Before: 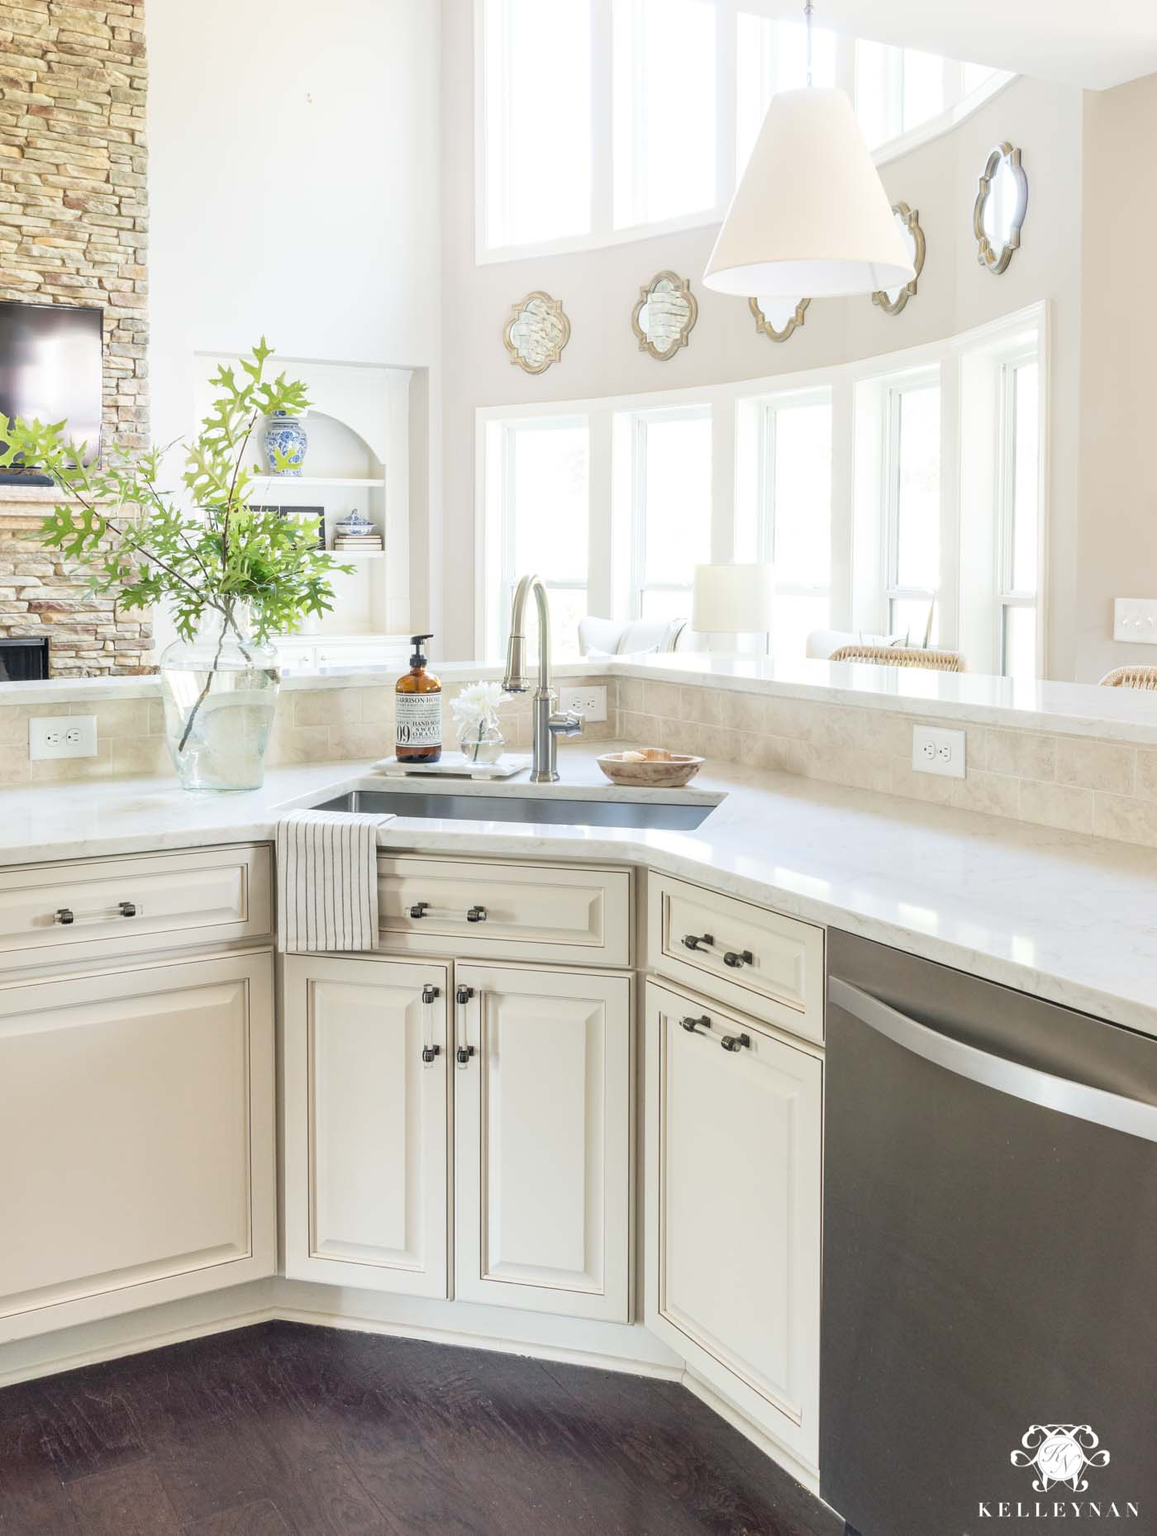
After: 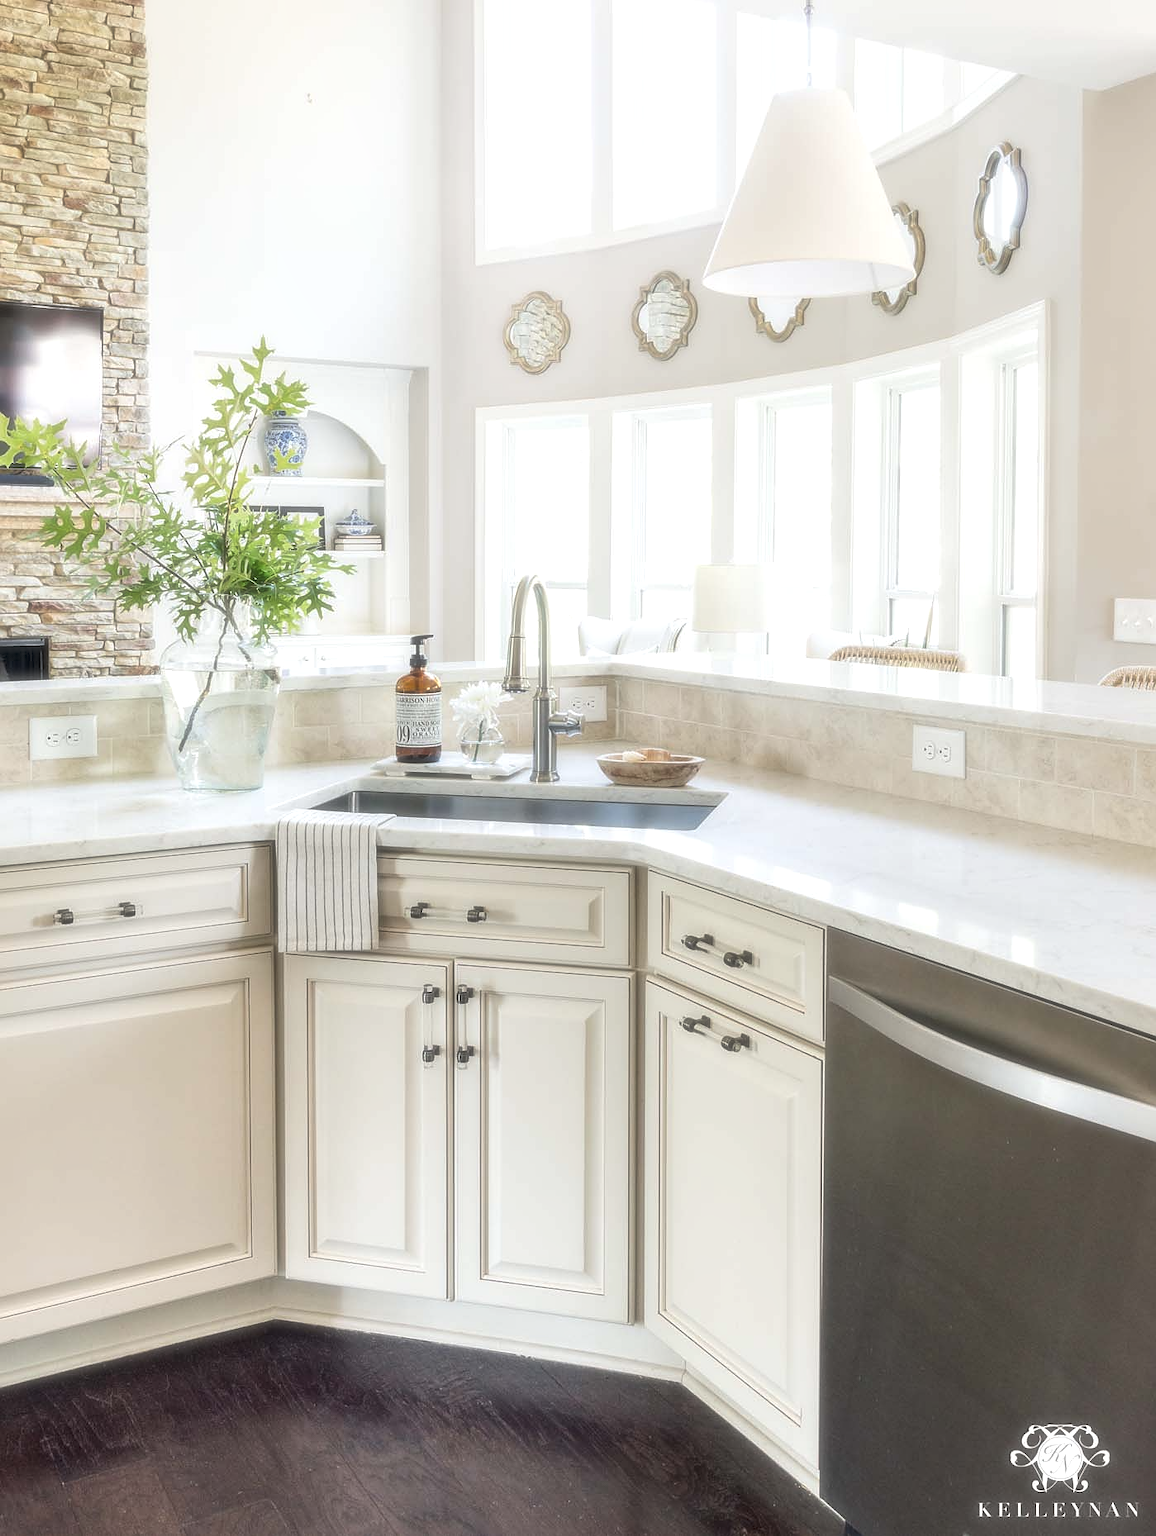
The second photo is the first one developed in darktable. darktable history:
sharpen: radius 0.969, amount 0.604
local contrast: highlights 123%, shadows 126%, detail 140%, midtone range 0.254
soften: size 19.52%, mix 20.32%
